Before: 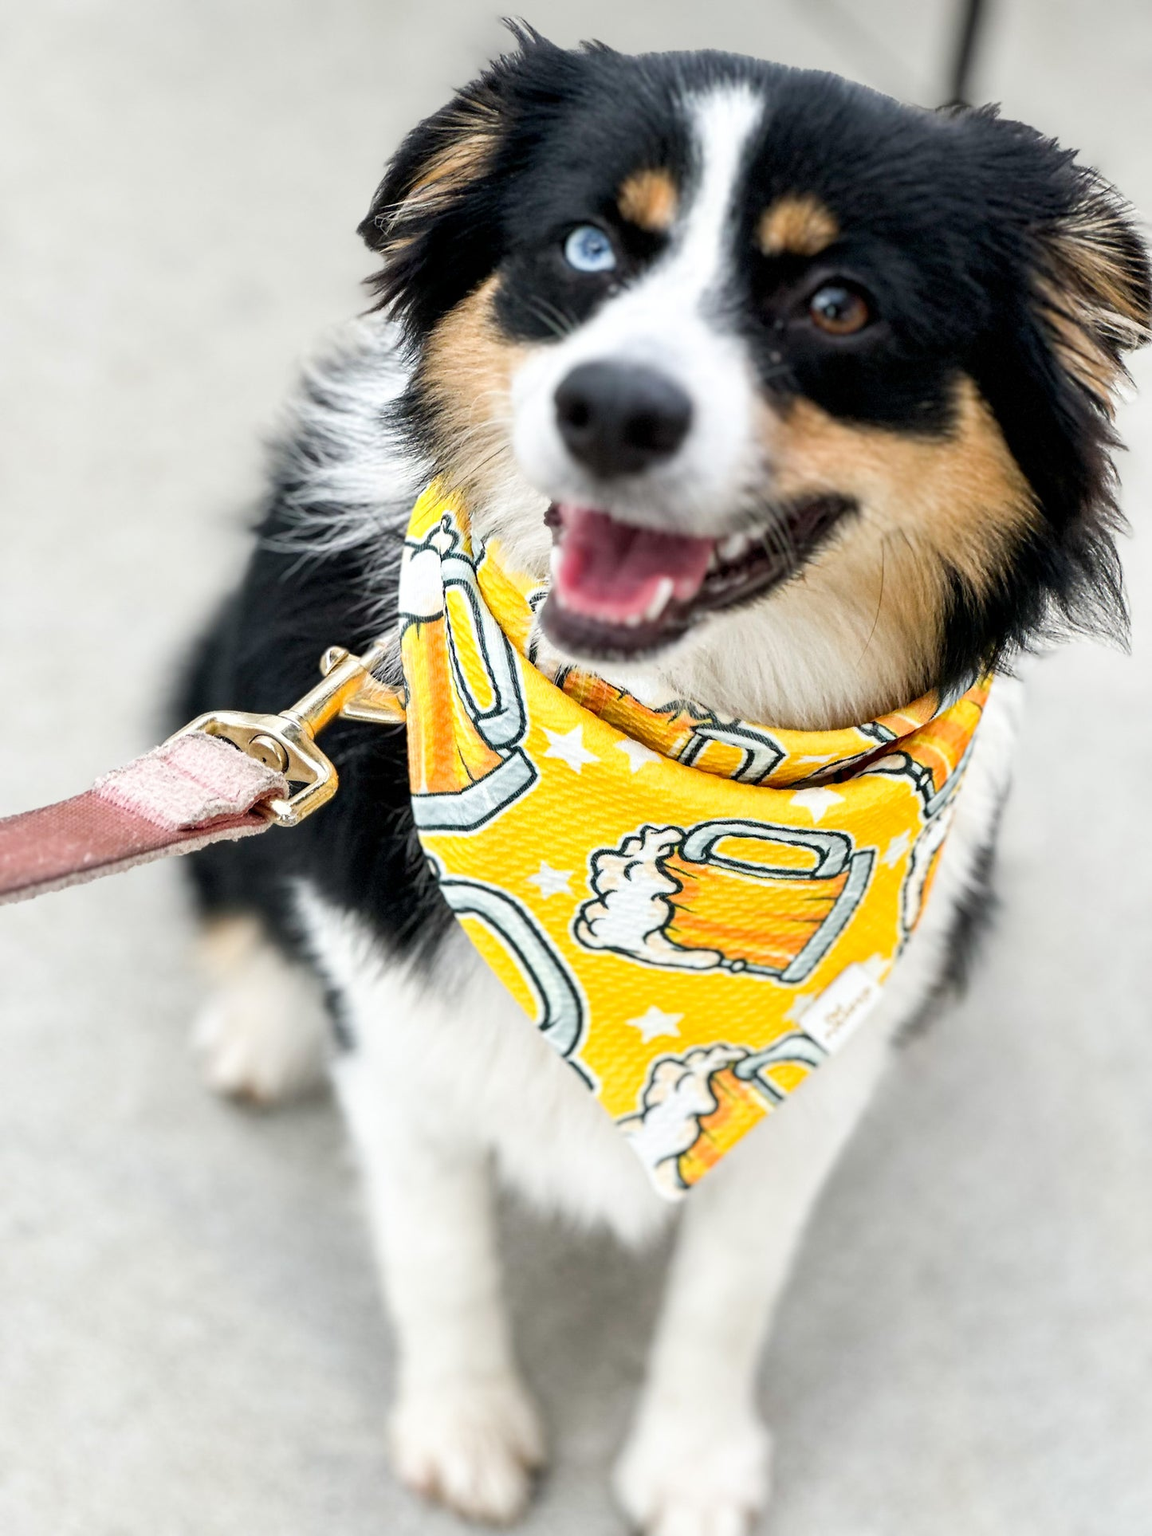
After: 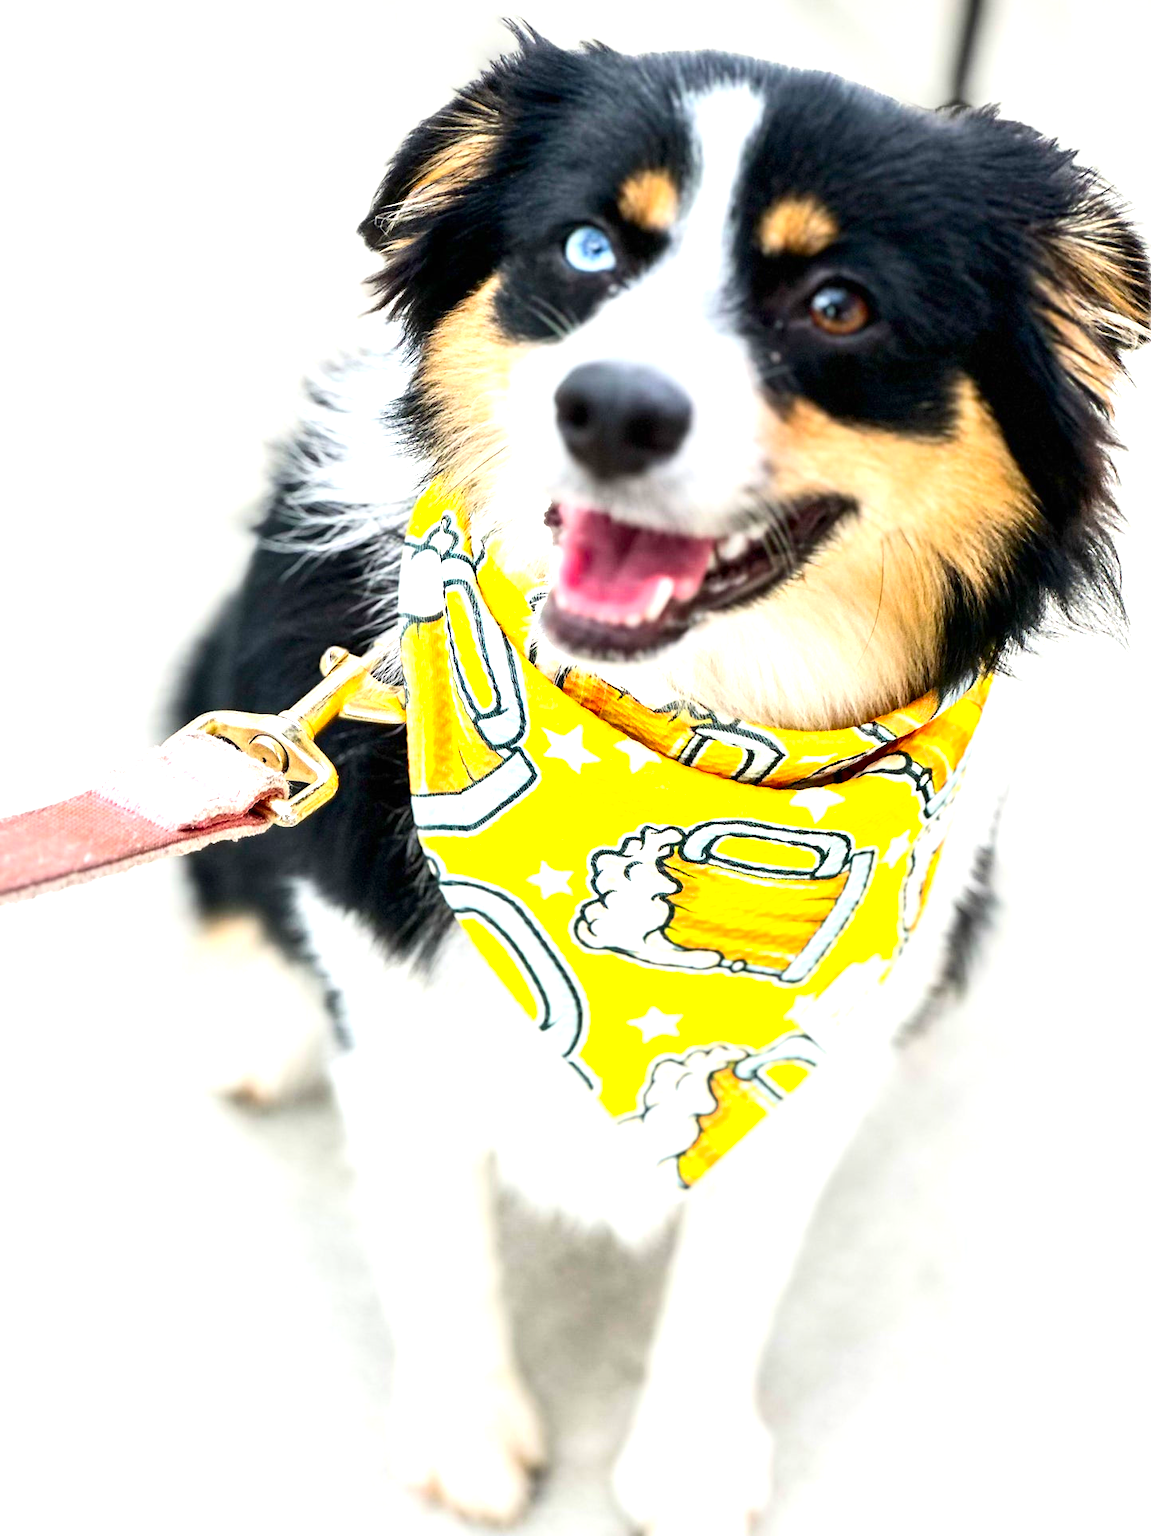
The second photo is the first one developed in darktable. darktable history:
contrast brightness saturation: contrast 0.173, saturation 0.305
exposure: black level correction 0, exposure 0.951 EV, compensate highlight preservation false
